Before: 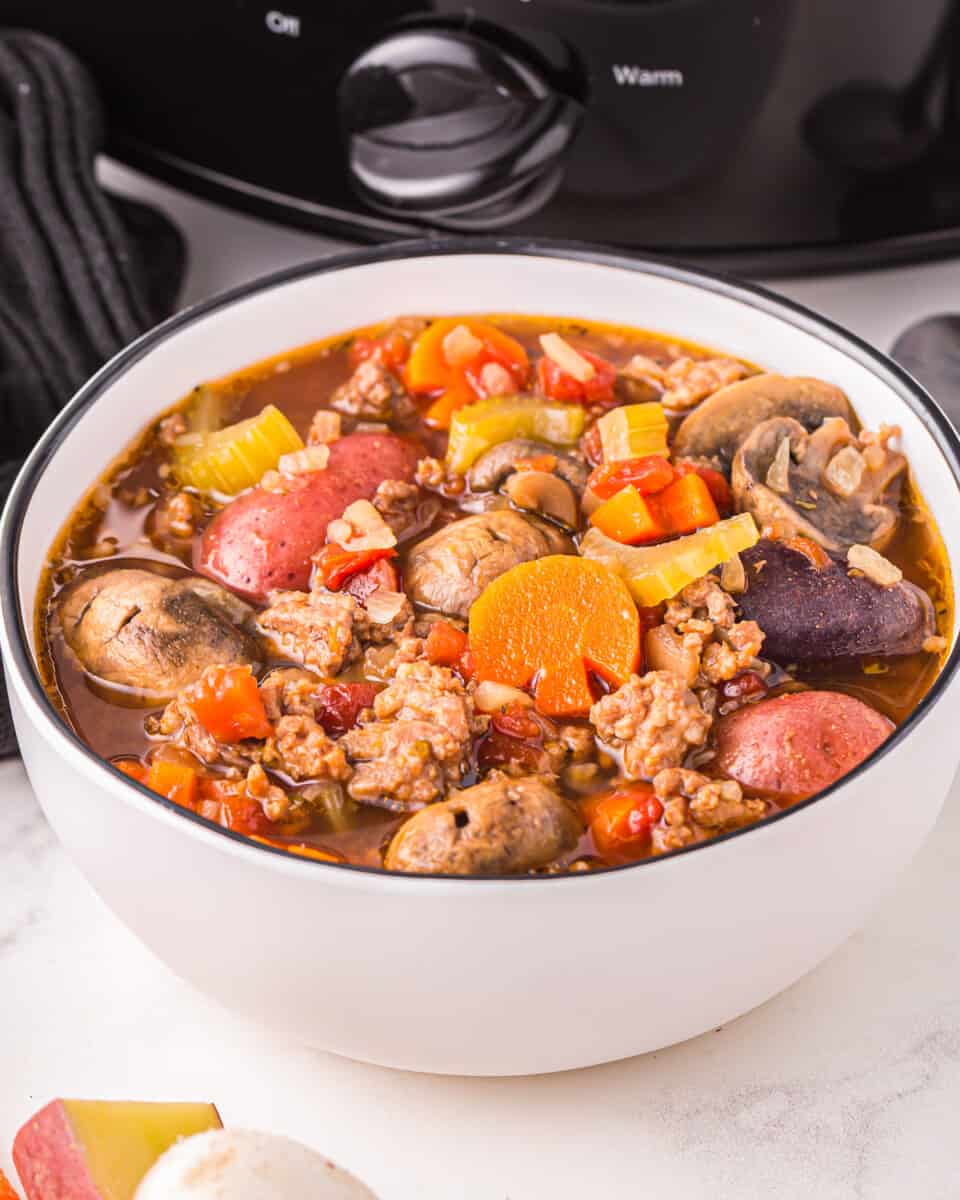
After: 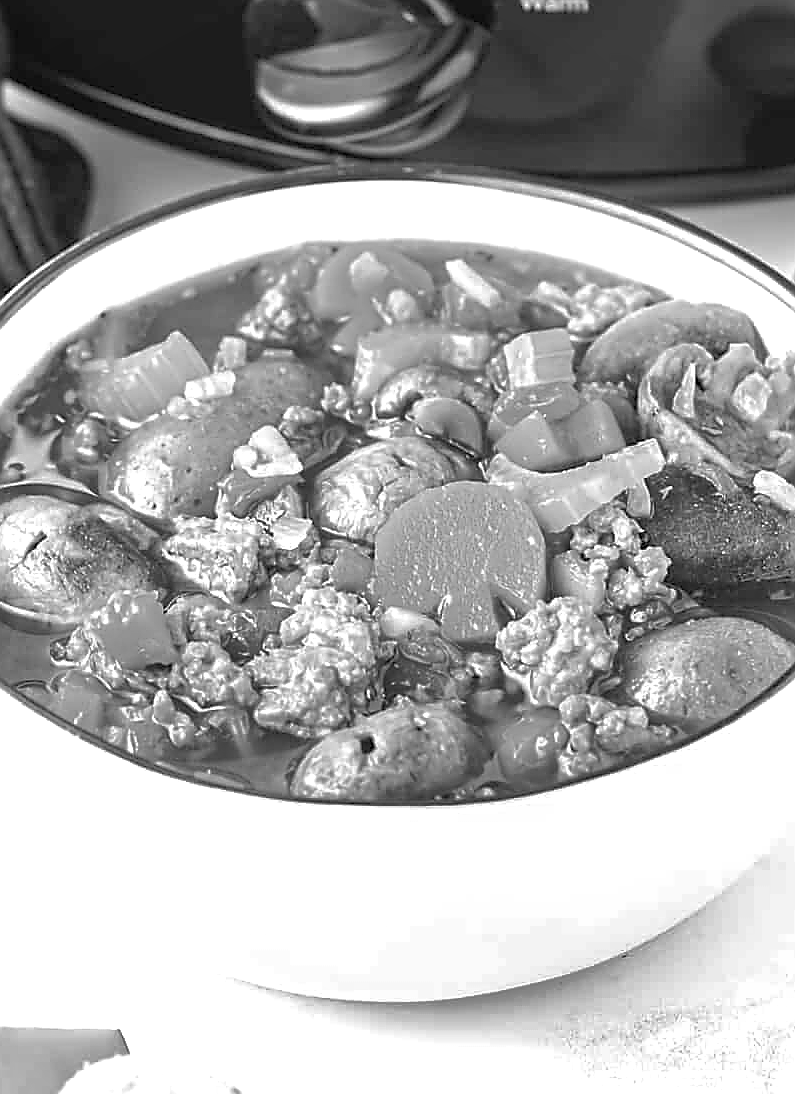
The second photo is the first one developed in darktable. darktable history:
crop: left 9.802%, top 6.247%, right 7.315%, bottom 2.543%
color calibration: output gray [0.253, 0.26, 0.487, 0], illuminant same as pipeline (D50), adaptation none (bypass), x 0.332, y 0.334, temperature 5014.93 K
exposure: exposure 0.664 EV, compensate exposure bias true, compensate highlight preservation false
shadows and highlights: on, module defaults
sharpen: radius 1.38, amount 1.262, threshold 0.7
color zones: curves: ch1 [(0.235, 0.558) (0.75, 0.5)]; ch2 [(0.25, 0.462) (0.749, 0.457)]
tone equalizer: on, module defaults
